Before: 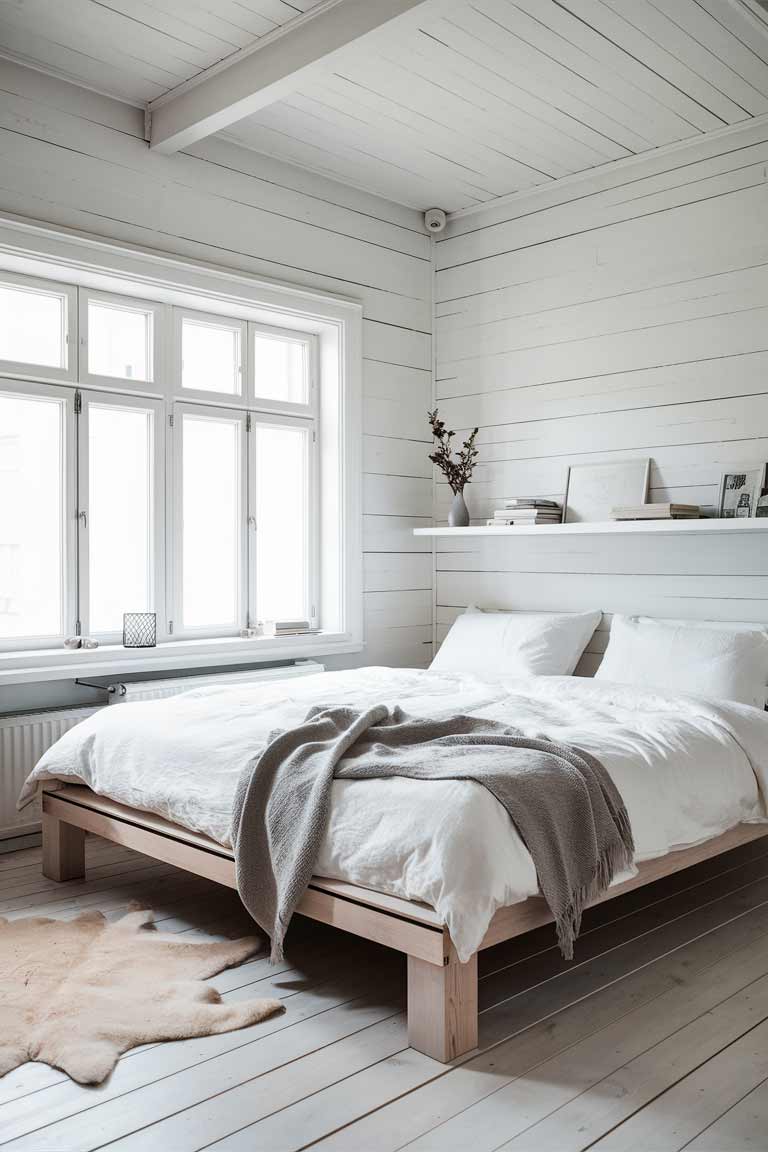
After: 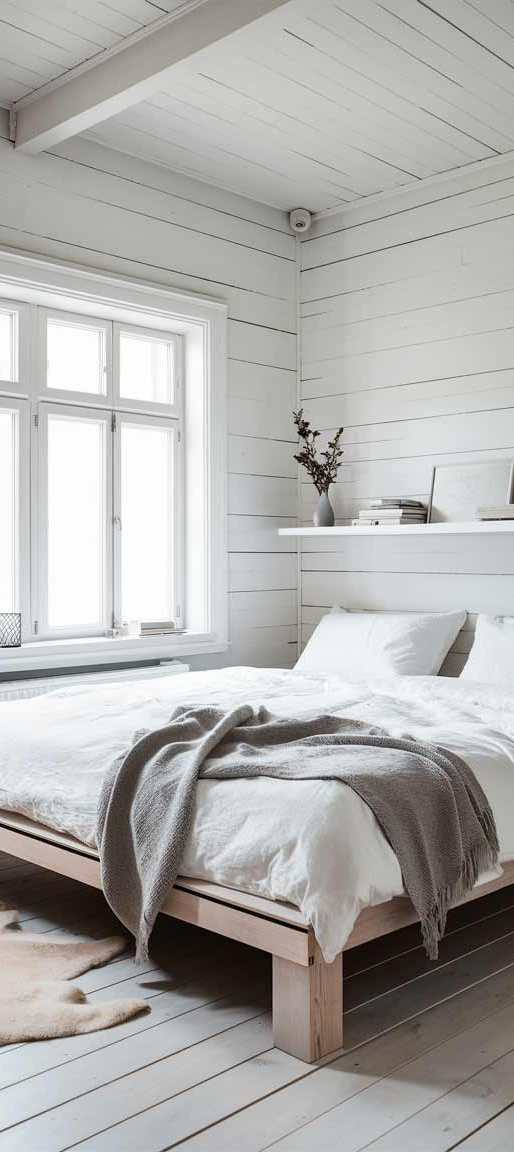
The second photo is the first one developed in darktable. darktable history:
crop and rotate: left 17.696%, right 15.341%
